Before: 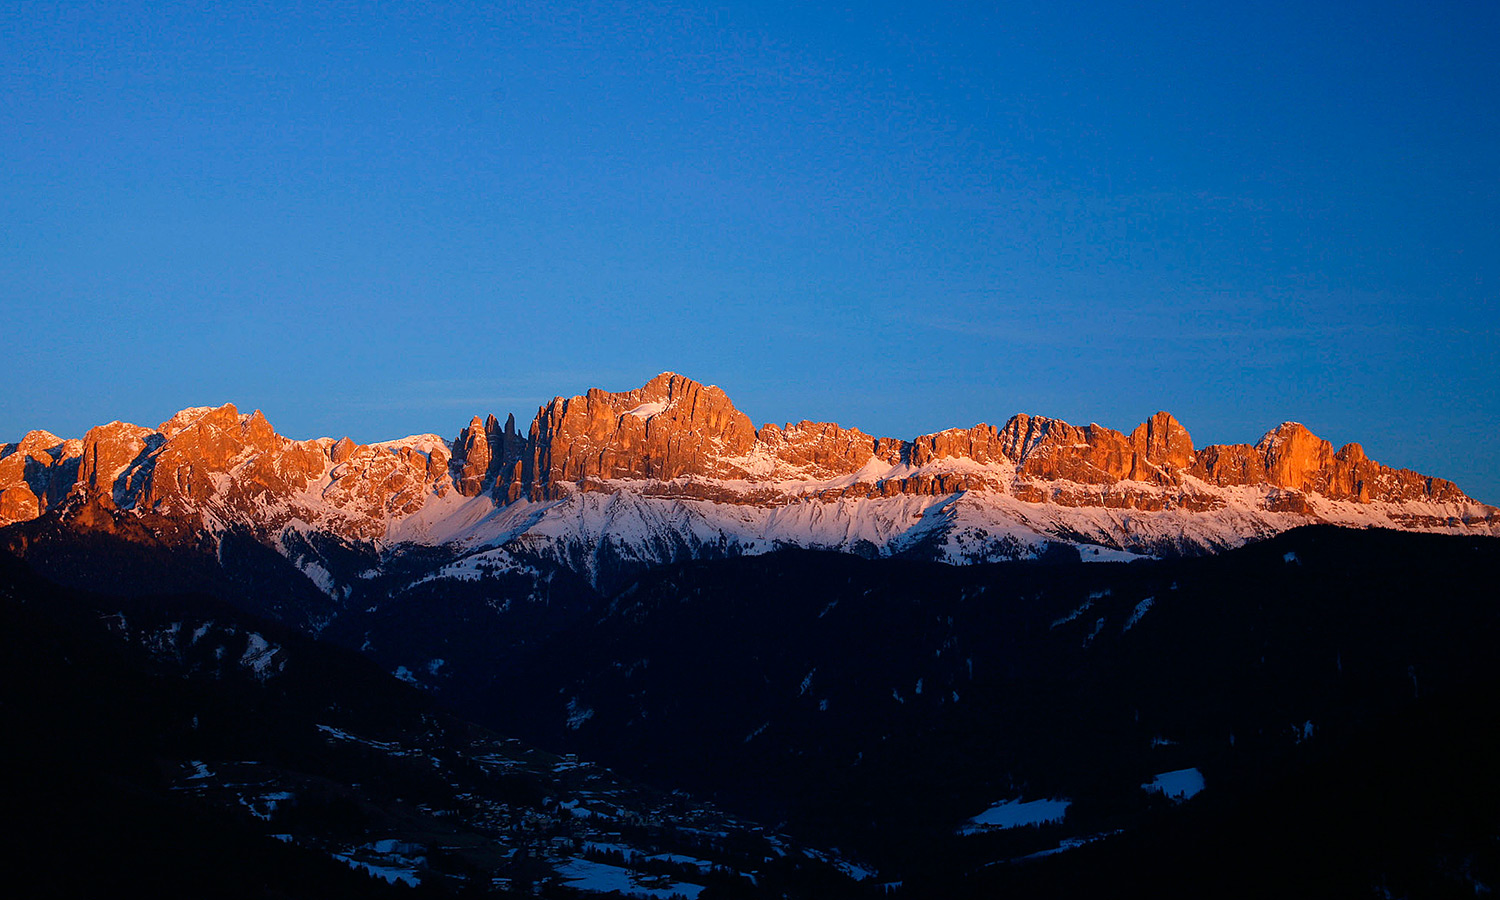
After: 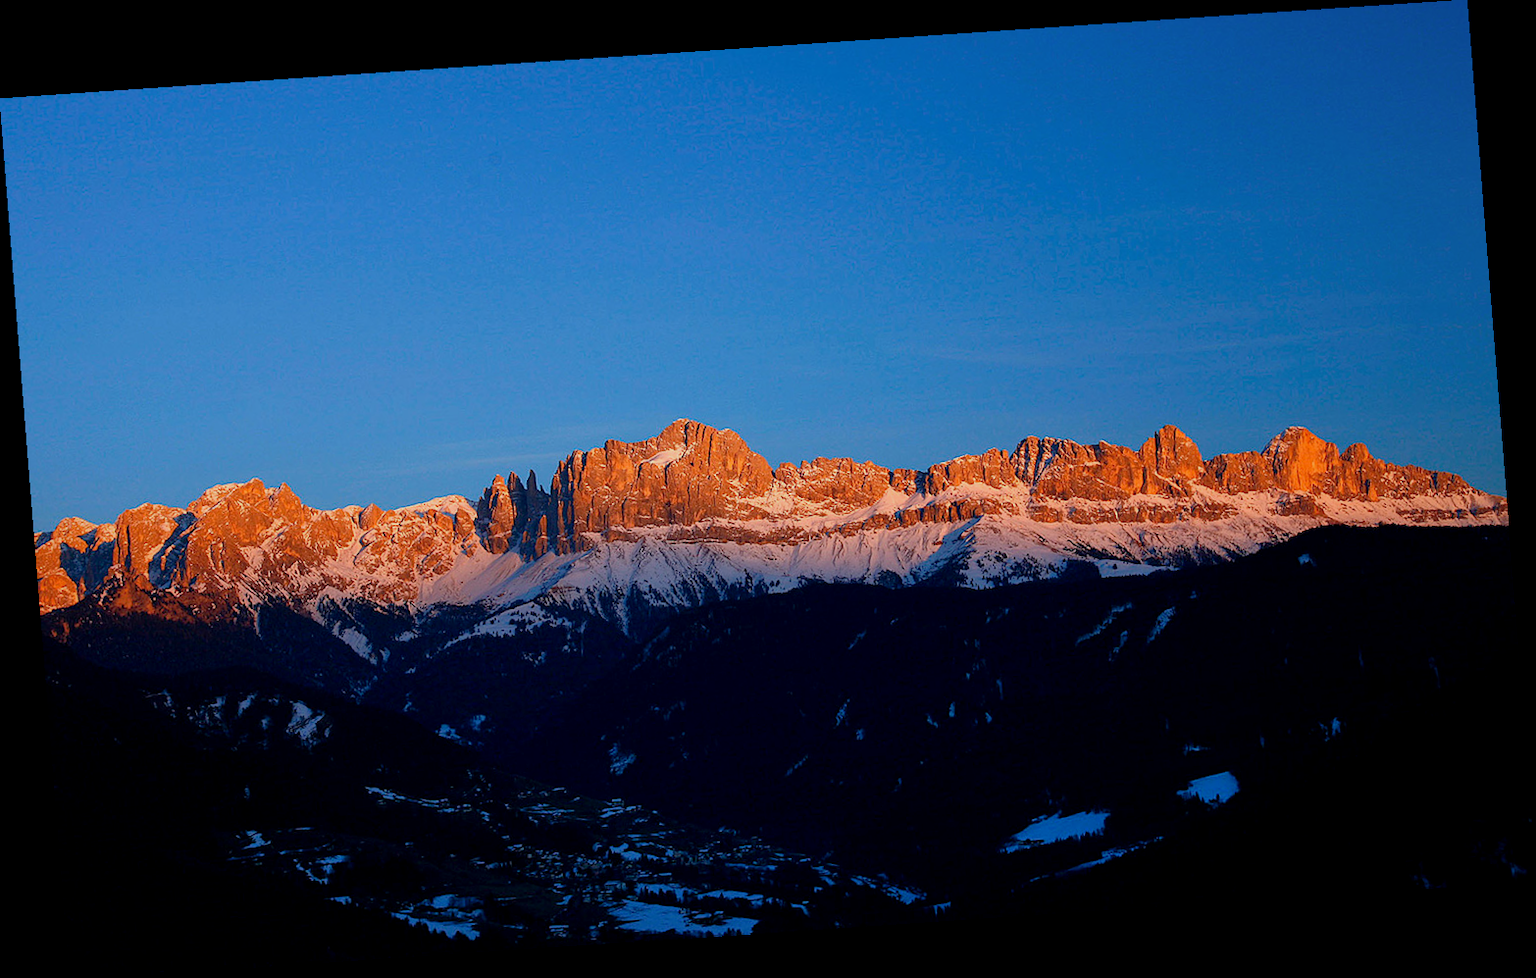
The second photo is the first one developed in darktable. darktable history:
exposure: black level correction 0.002, exposure -0.1 EV, compensate highlight preservation false
shadows and highlights: shadows 40, highlights -60
rotate and perspective: rotation -4.2°, shear 0.006, automatic cropping off
